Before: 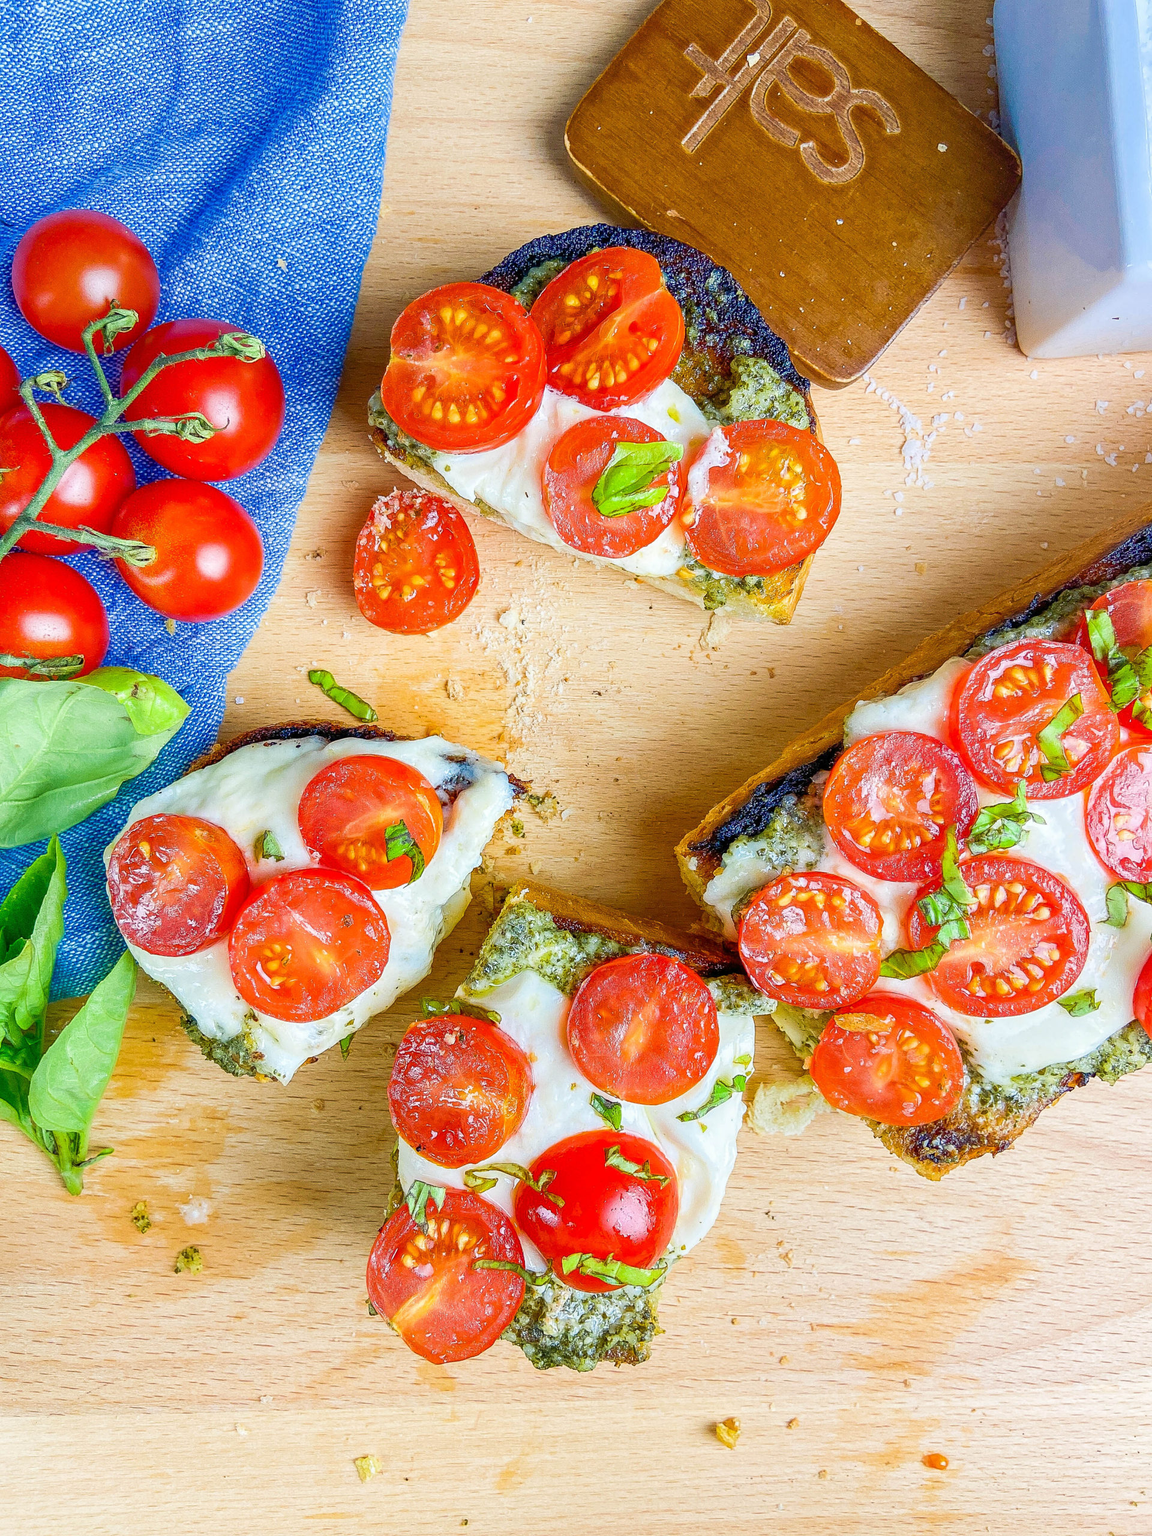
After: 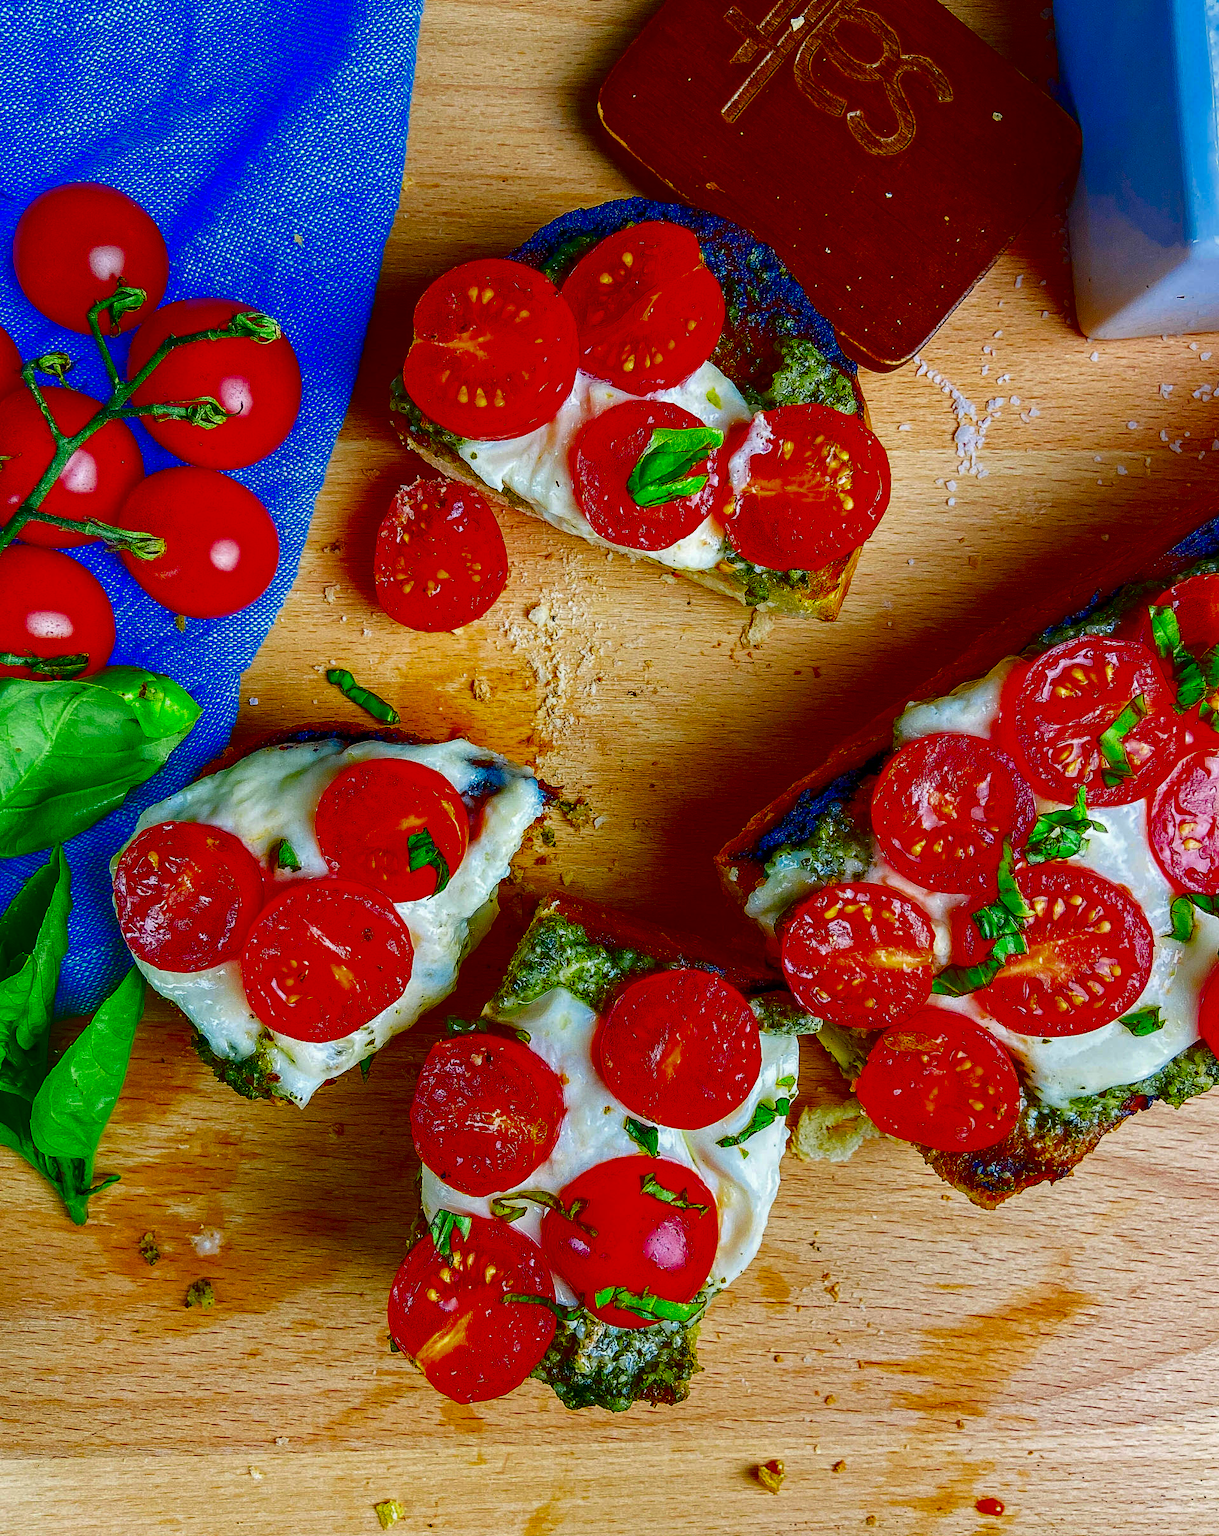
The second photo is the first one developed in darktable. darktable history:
crop and rotate: top 2.479%, bottom 3.018%
contrast brightness saturation: brightness -1, saturation 1
